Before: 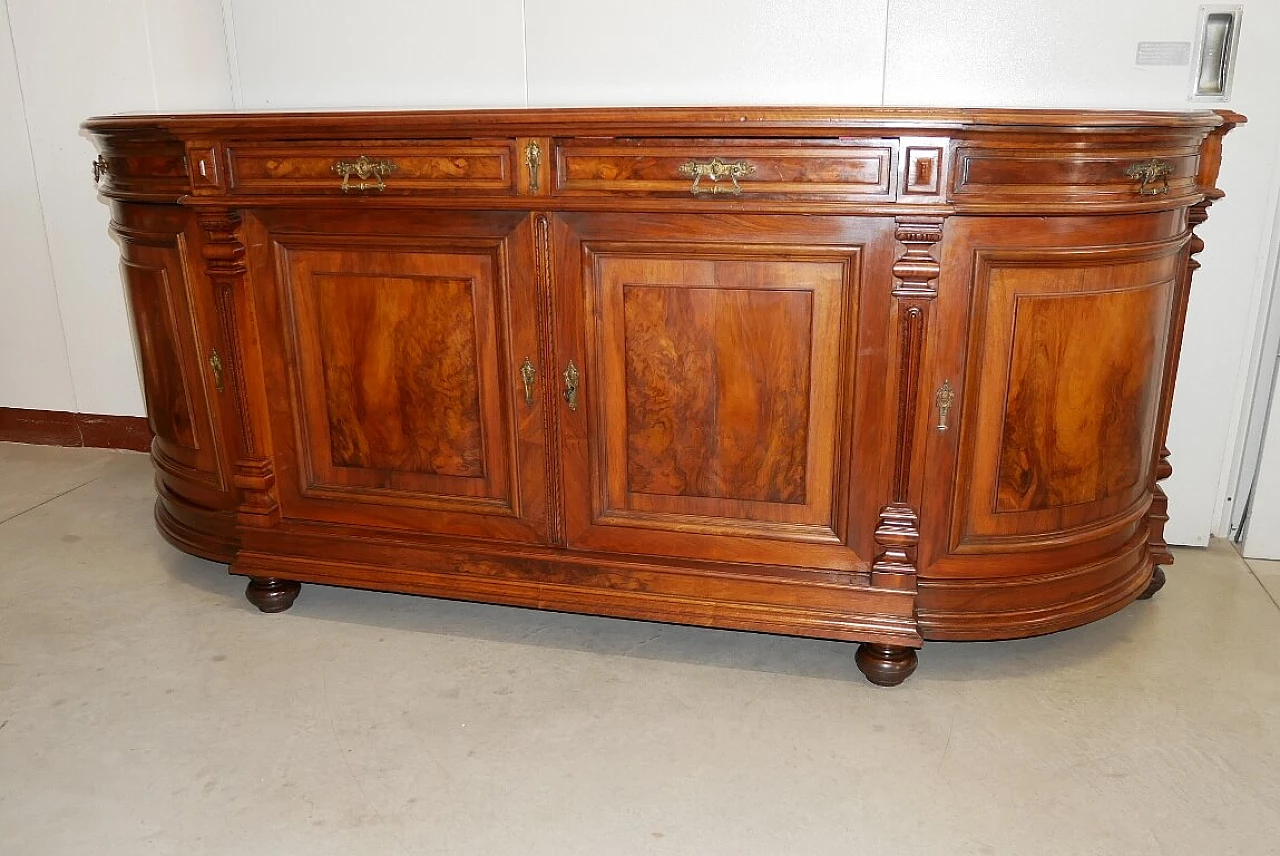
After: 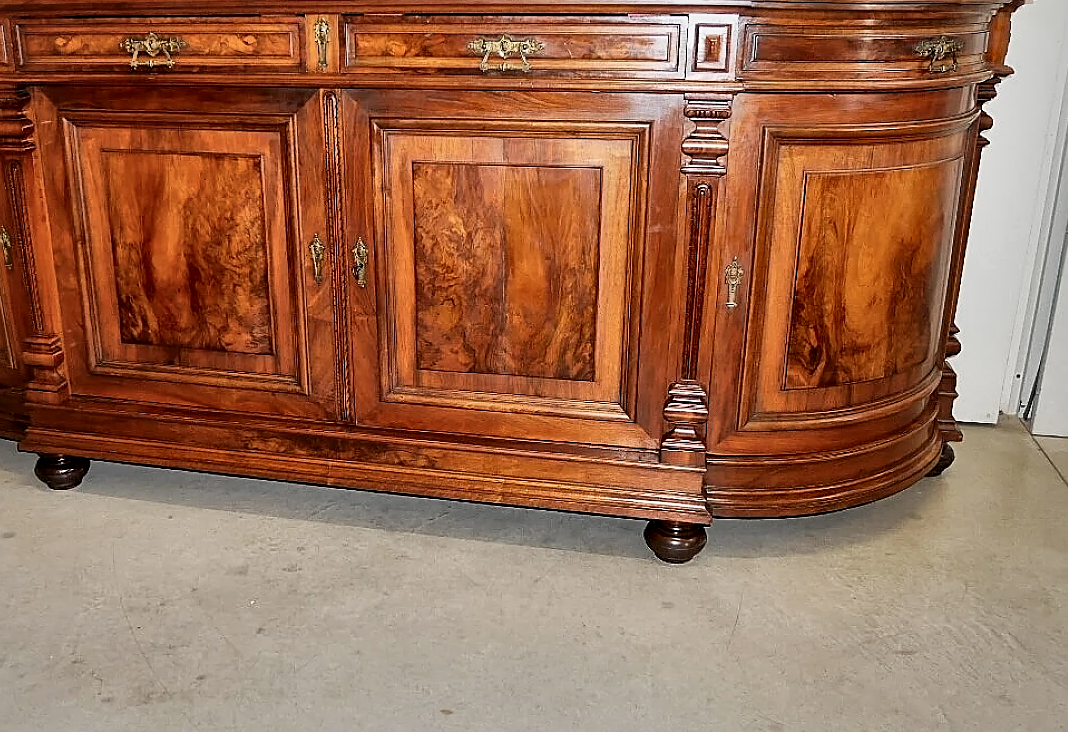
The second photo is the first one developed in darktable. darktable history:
sharpen: on, module defaults
shadows and highlights: radius 108.55, shadows 45.84, highlights -67.83, low approximation 0.01, soften with gaussian
crop: left 16.524%, top 14.475%
filmic rgb: middle gray luminance 9.35%, black relative exposure -10.63 EV, white relative exposure 3.44 EV, threshold 2.96 EV, target black luminance 0%, hardness 5.98, latitude 59.62%, contrast 1.09, highlights saturation mix 4.79%, shadows ↔ highlights balance 28.94%, enable highlight reconstruction true
color zones: curves: ch0 [(0.25, 0.5) (0.636, 0.25) (0.75, 0.5)]
local contrast: mode bilateral grid, contrast 19, coarseness 49, detail 171%, midtone range 0.2
